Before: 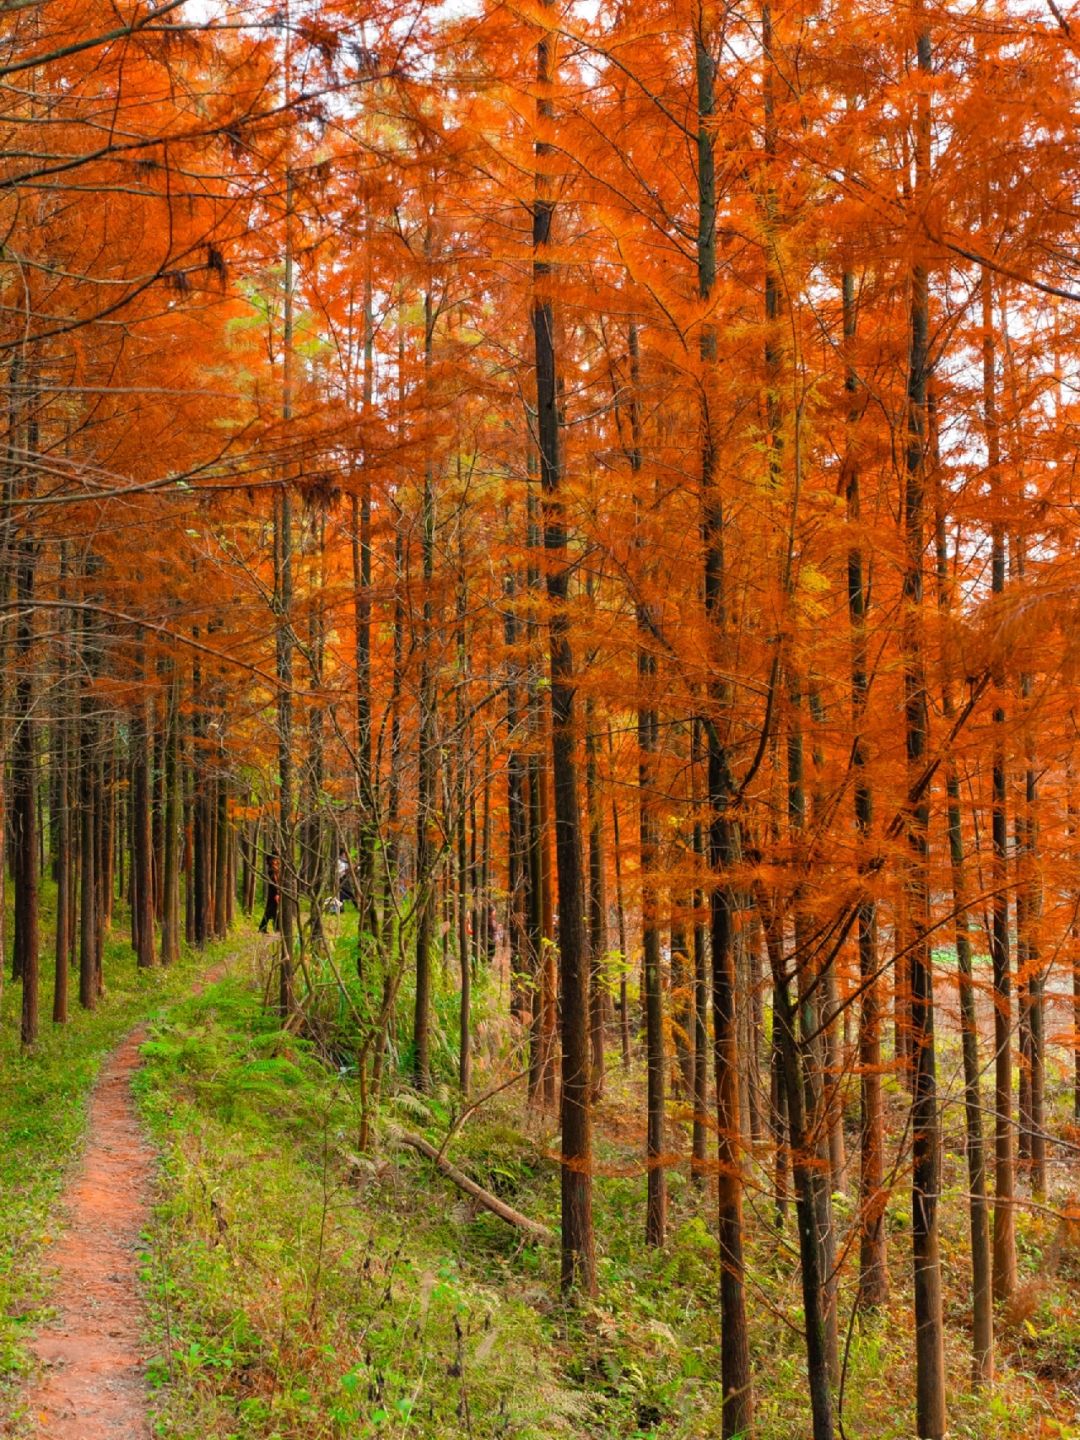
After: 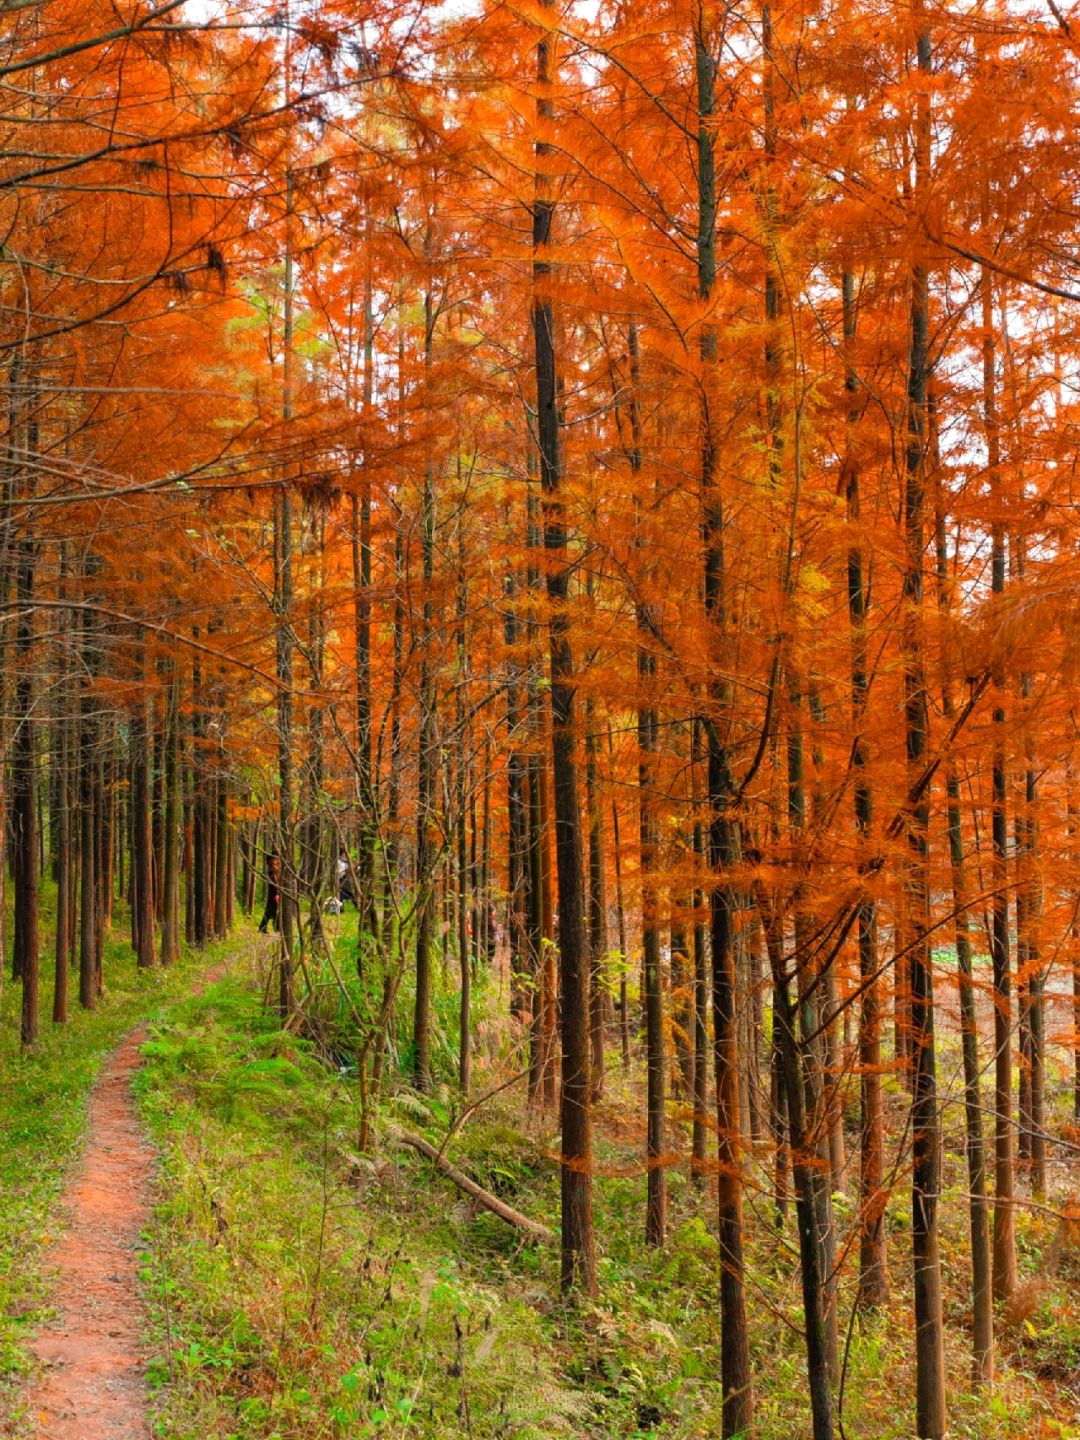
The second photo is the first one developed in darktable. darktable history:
levels: white 90.67%, levels [0, 0.492, 0.984]
